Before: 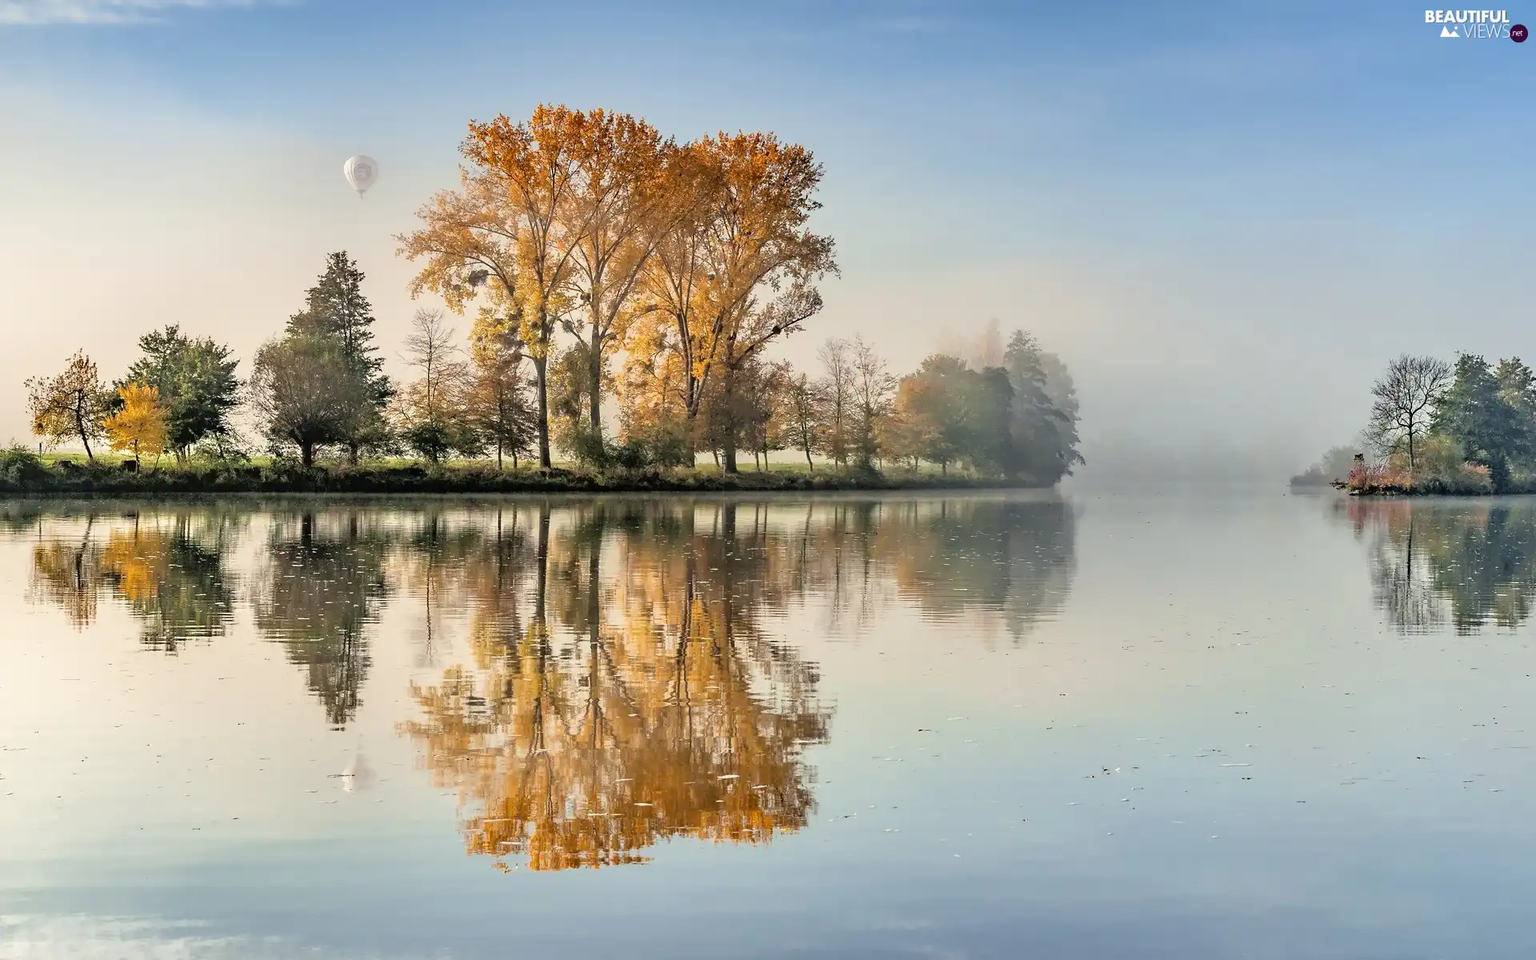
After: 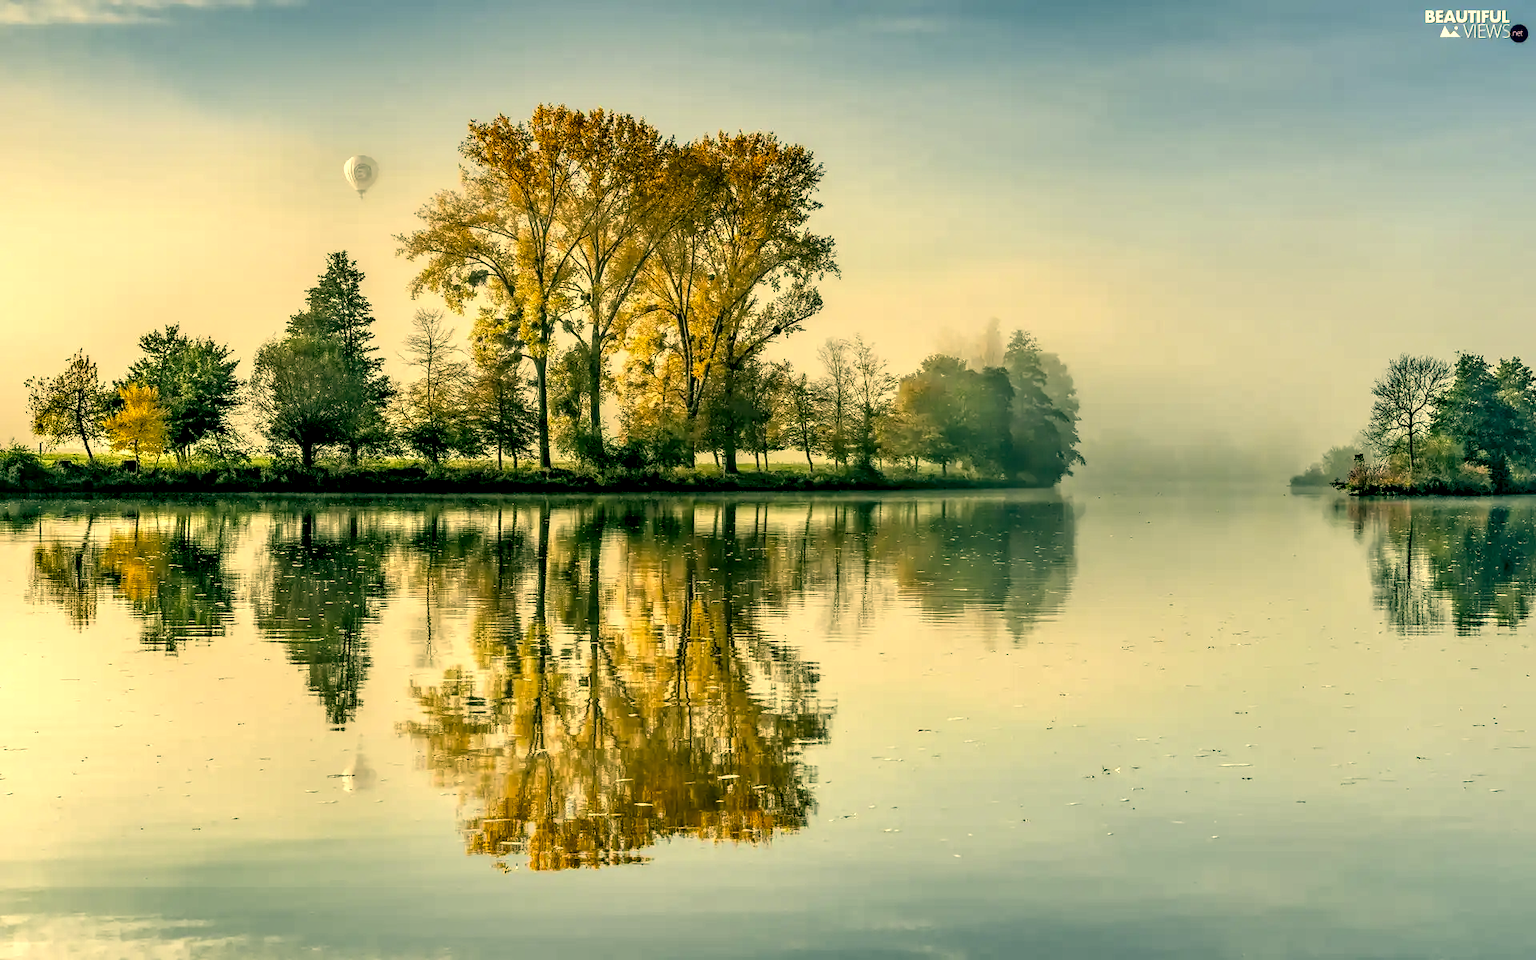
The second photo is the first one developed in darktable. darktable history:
local contrast: highlights 64%, shadows 53%, detail 169%, midtone range 0.511
color correction: highlights a* 5.64, highlights b* 33.13, shadows a* -25.39, shadows b* 3.81
